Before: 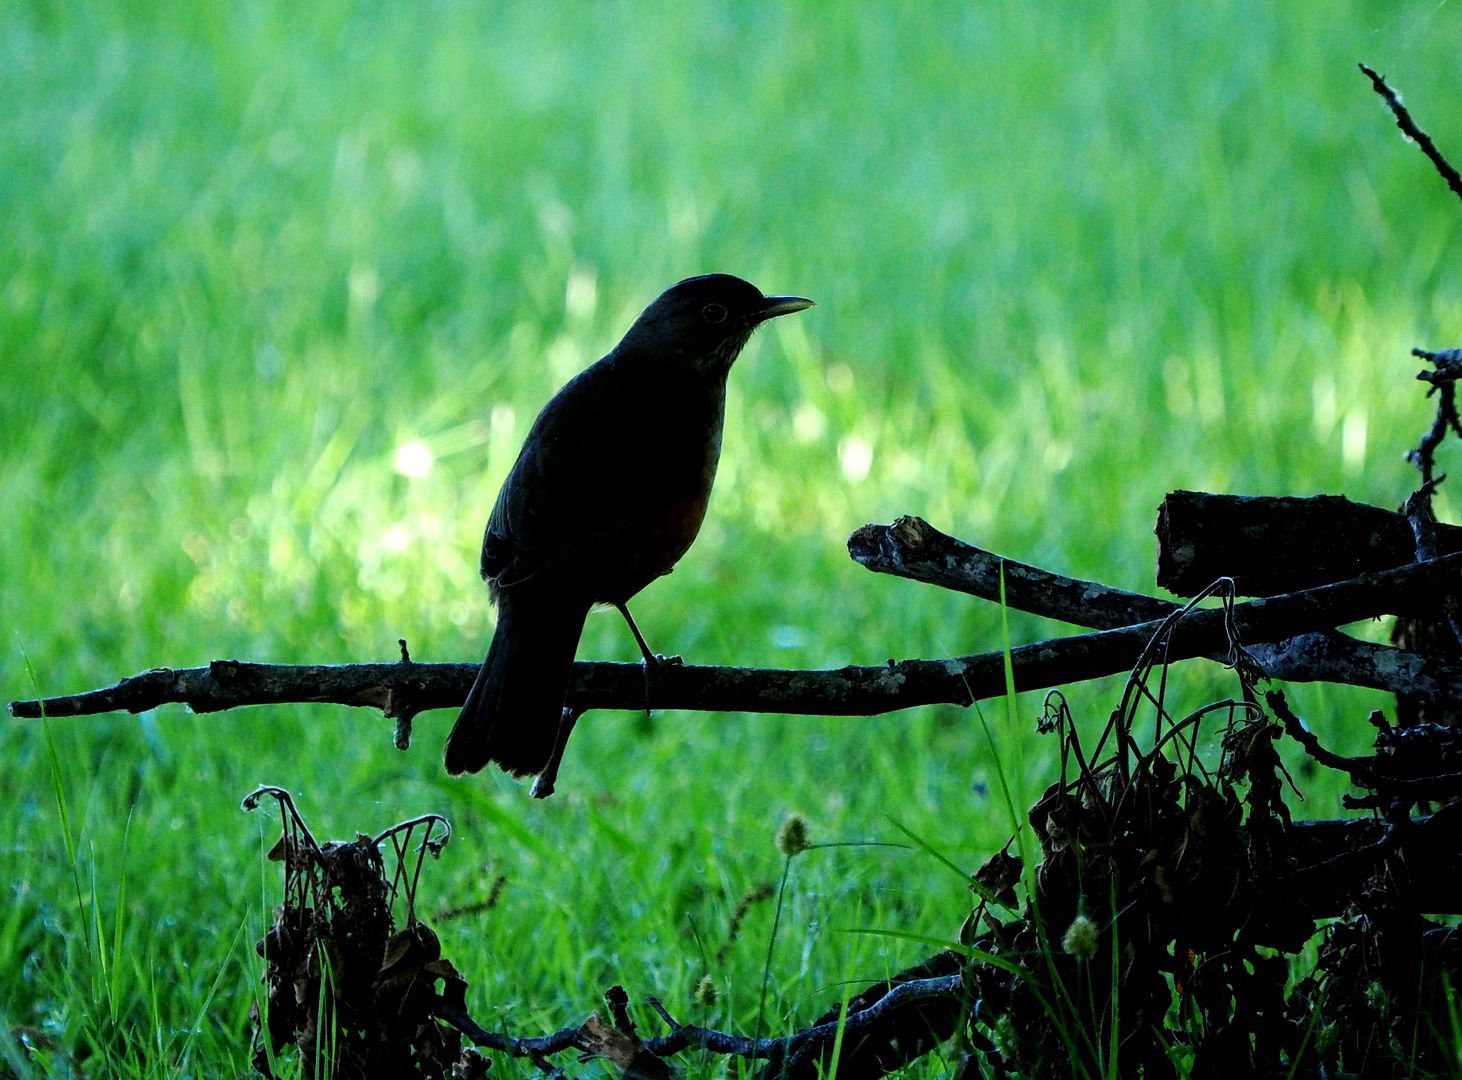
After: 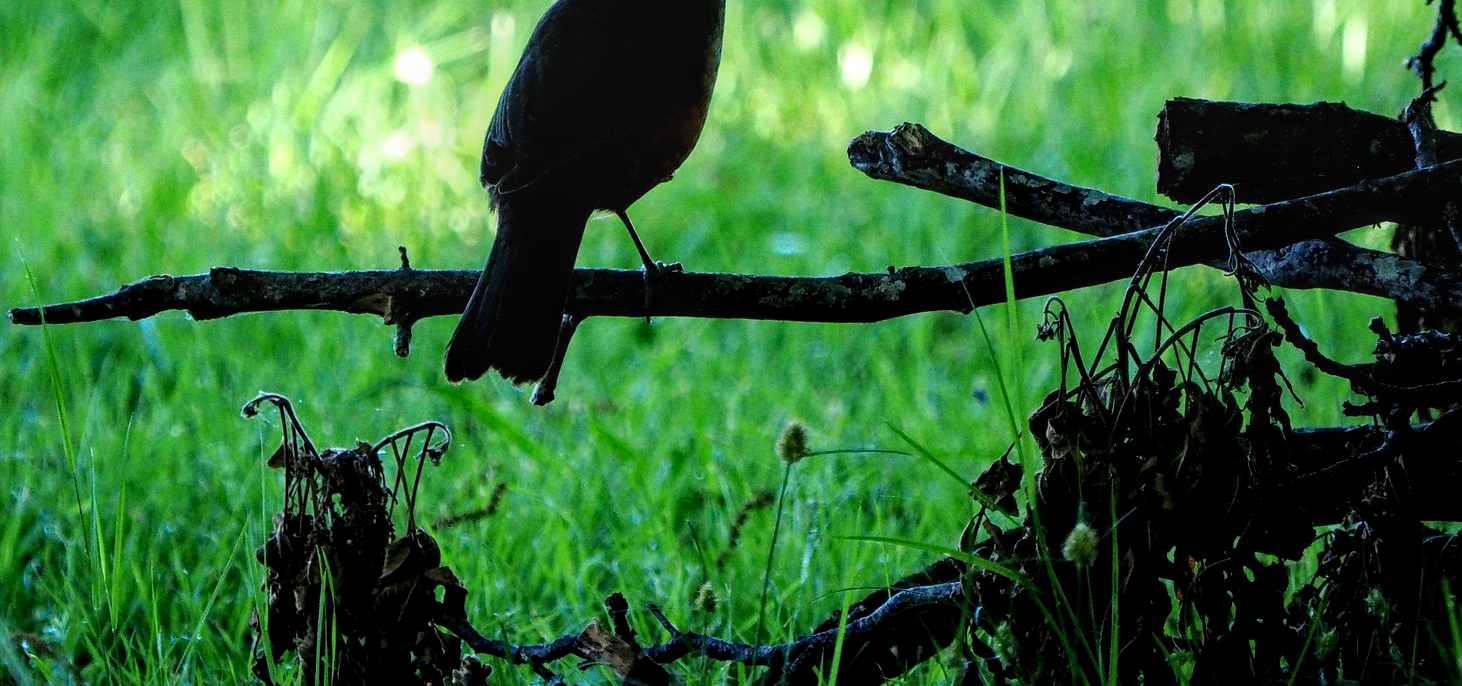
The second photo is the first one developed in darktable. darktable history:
crop and rotate: top 36.435%
local contrast: on, module defaults
